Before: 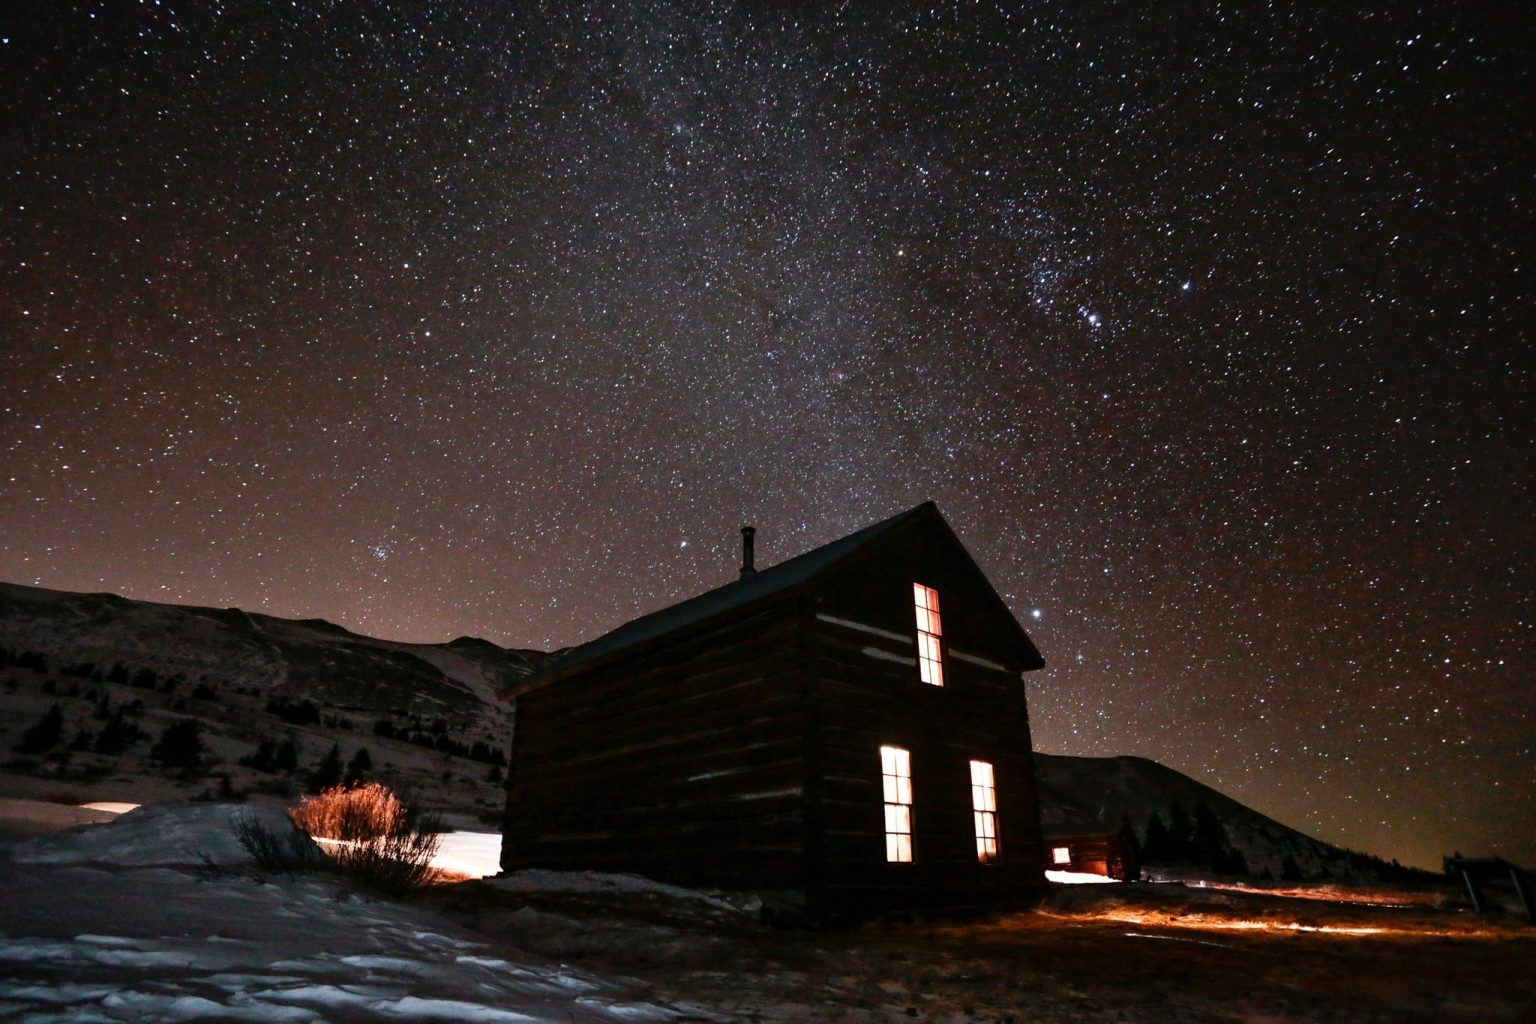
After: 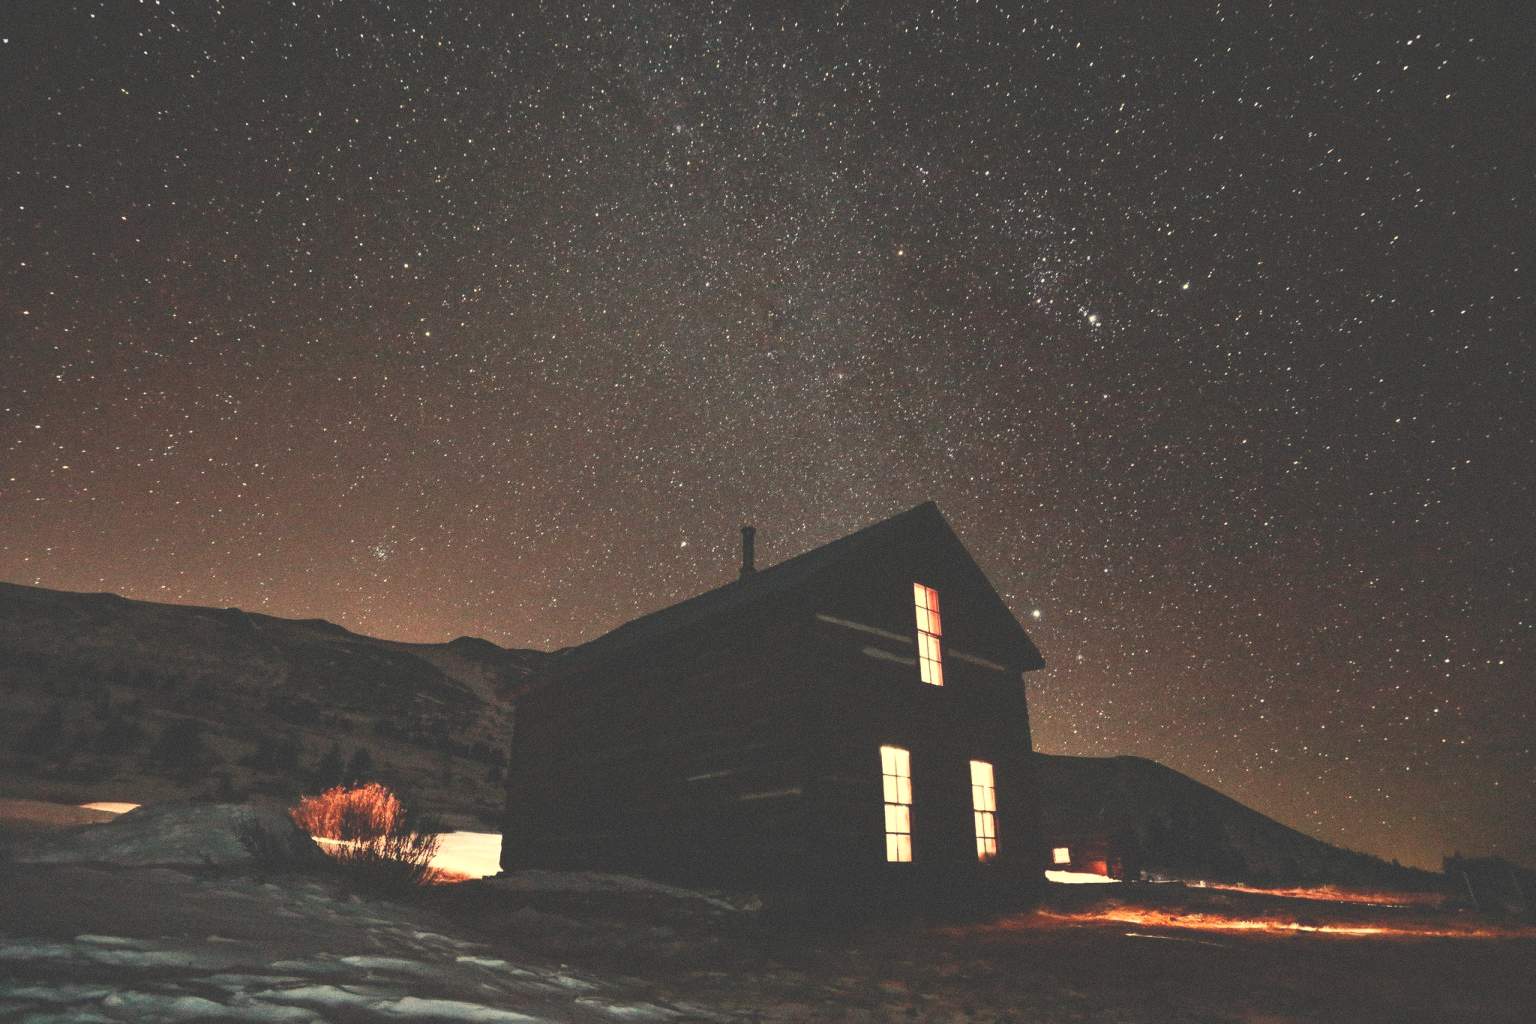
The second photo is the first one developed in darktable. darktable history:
grain: coarseness 0.09 ISO
exposure: black level correction -0.041, exposure 0.064 EV, compensate highlight preservation false
white balance: red 1.08, blue 0.791
base curve: exposure shift 0, preserve colors none
